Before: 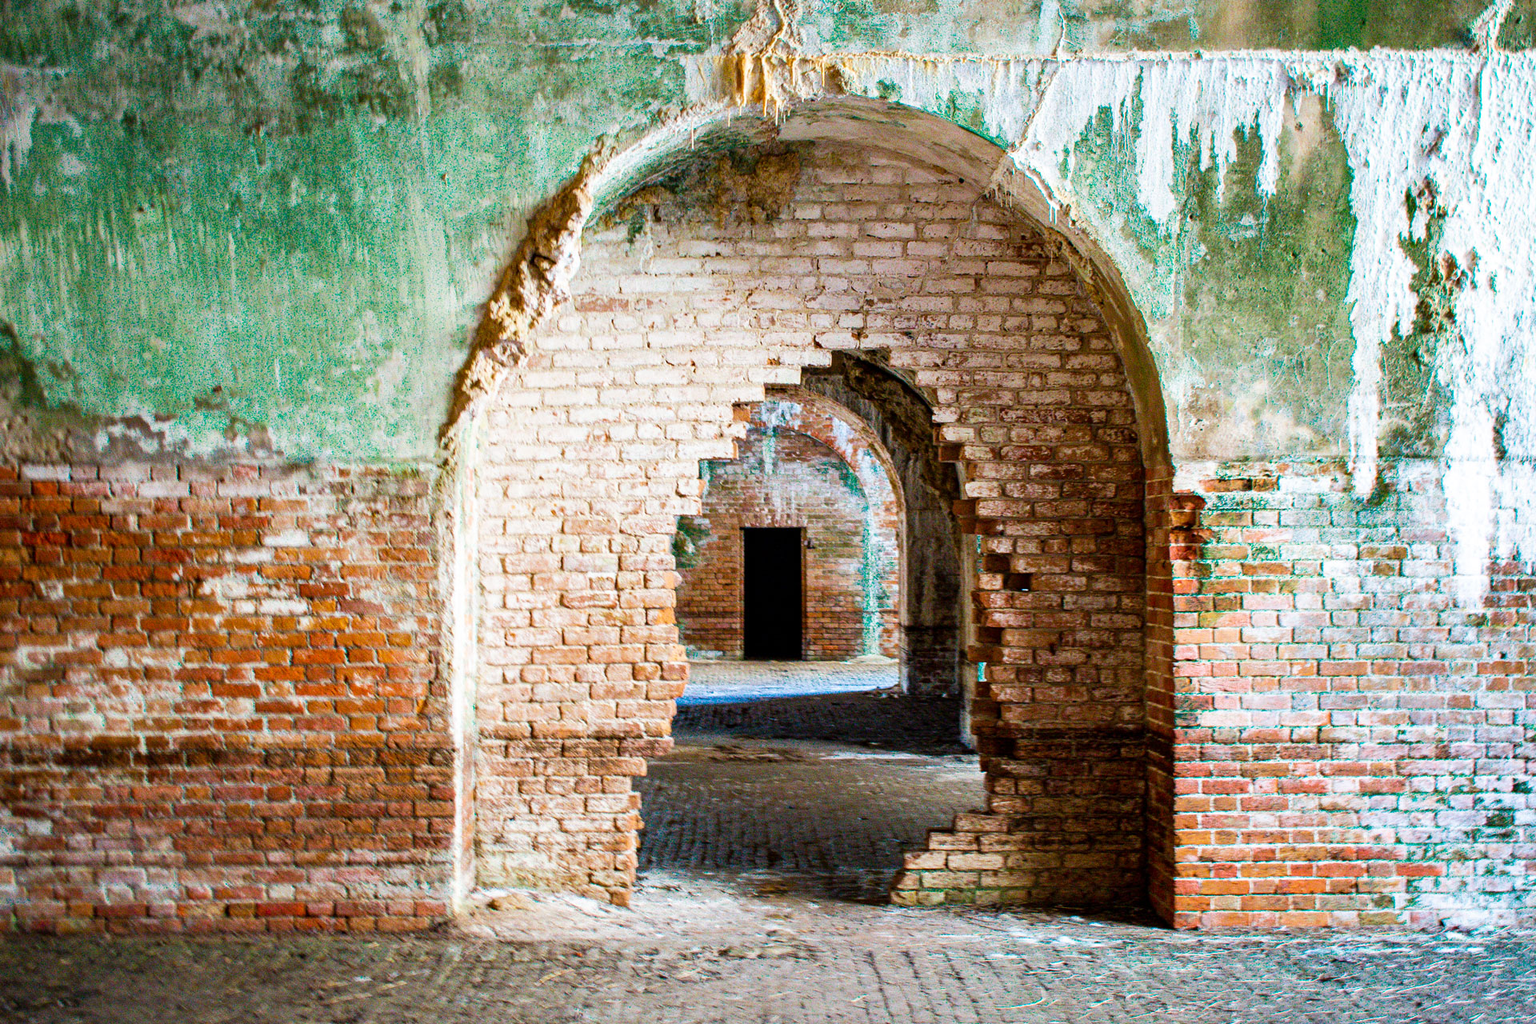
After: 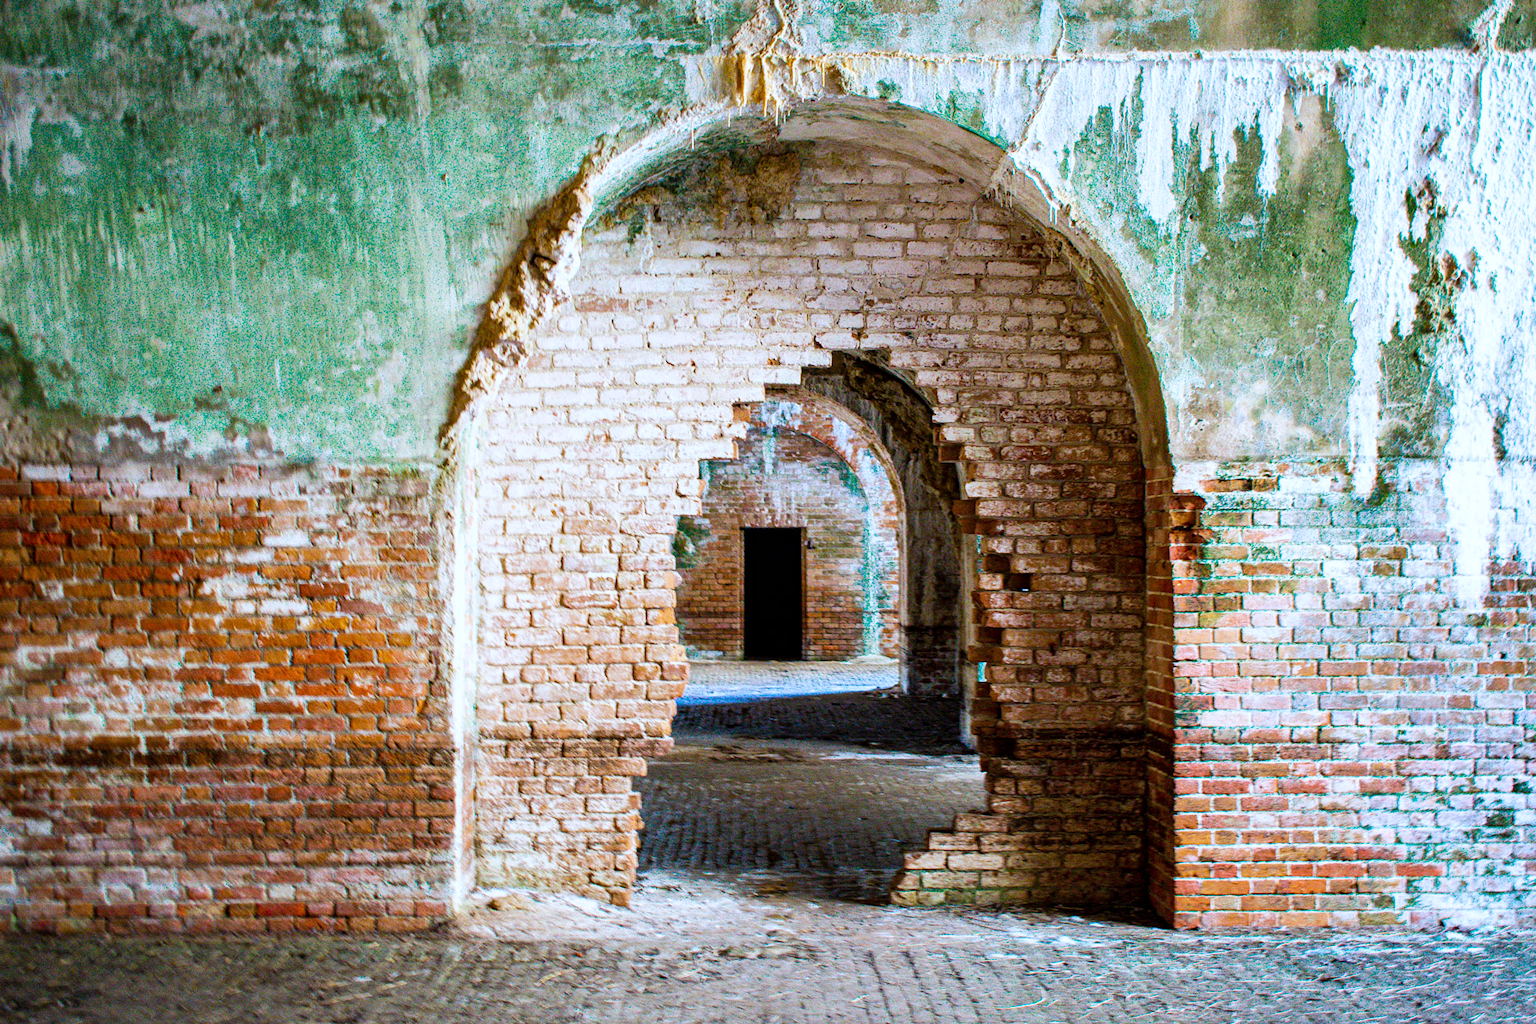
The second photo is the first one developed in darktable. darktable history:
white balance: red 0.954, blue 1.079
local contrast: mode bilateral grid, contrast 10, coarseness 25, detail 115%, midtone range 0.2
